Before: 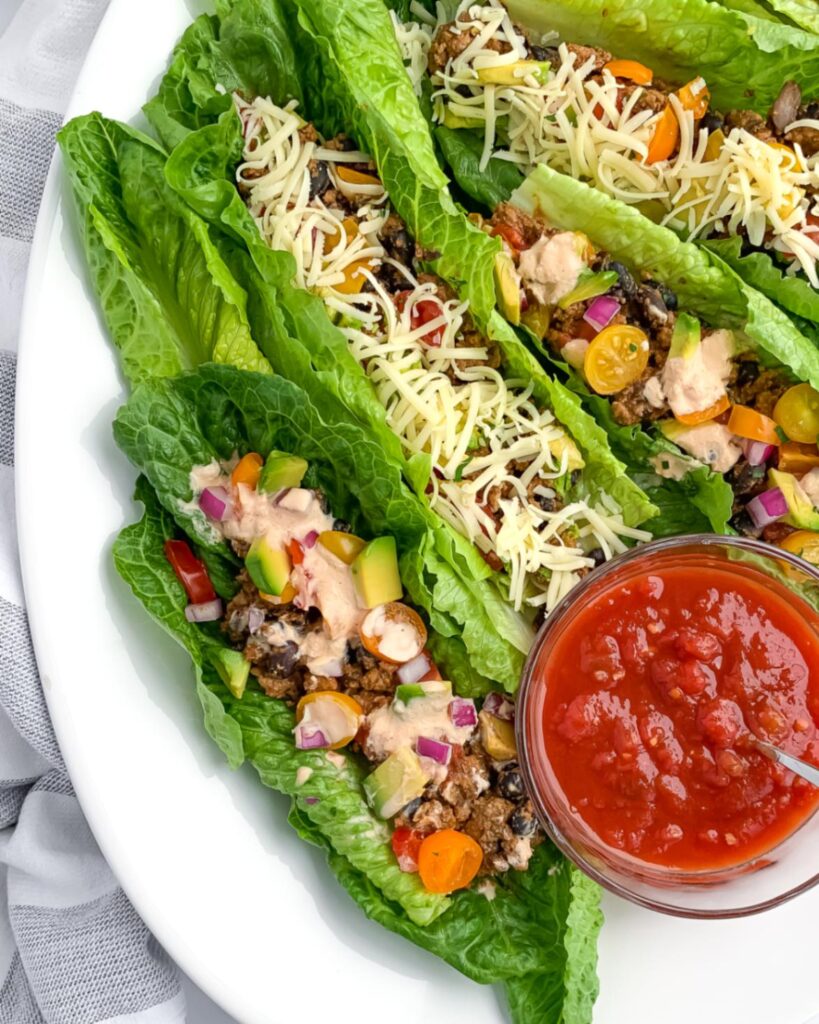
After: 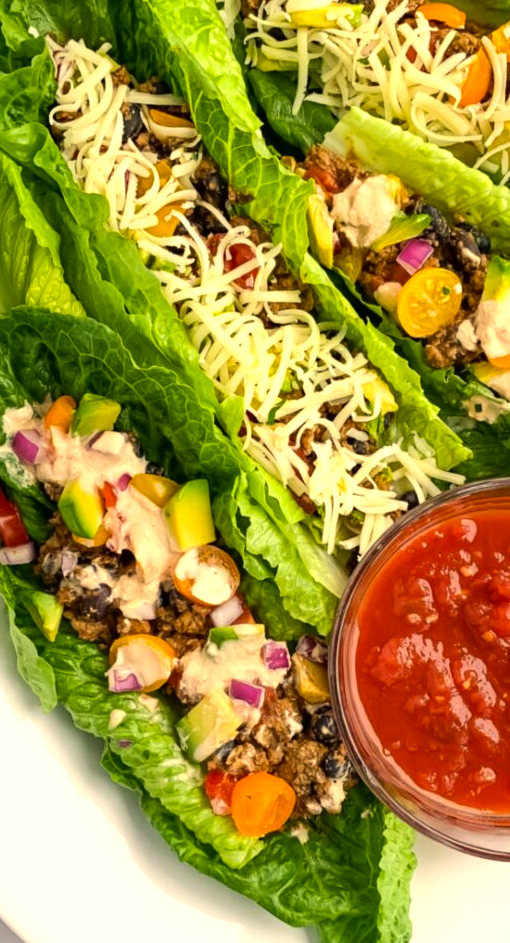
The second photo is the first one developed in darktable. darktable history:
crop and rotate: left 22.918%, top 5.629%, right 14.711%, bottom 2.247%
white balance: red 1.009, blue 1.027
color correction: highlights a* 2.72, highlights b* 22.8
tone equalizer: -8 EV -0.417 EV, -7 EV -0.389 EV, -6 EV -0.333 EV, -5 EV -0.222 EV, -3 EV 0.222 EV, -2 EV 0.333 EV, -1 EV 0.389 EV, +0 EV 0.417 EV, edges refinement/feathering 500, mask exposure compensation -1.57 EV, preserve details no
